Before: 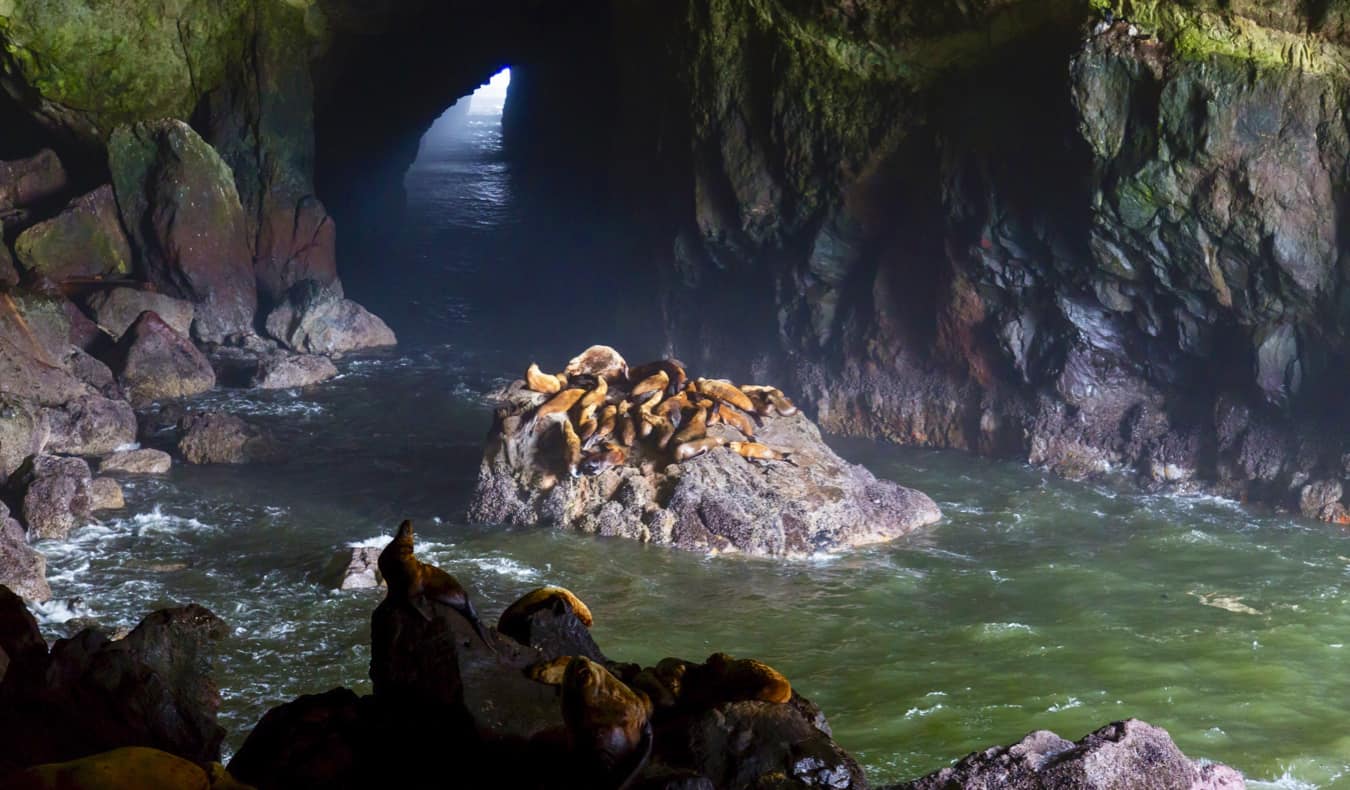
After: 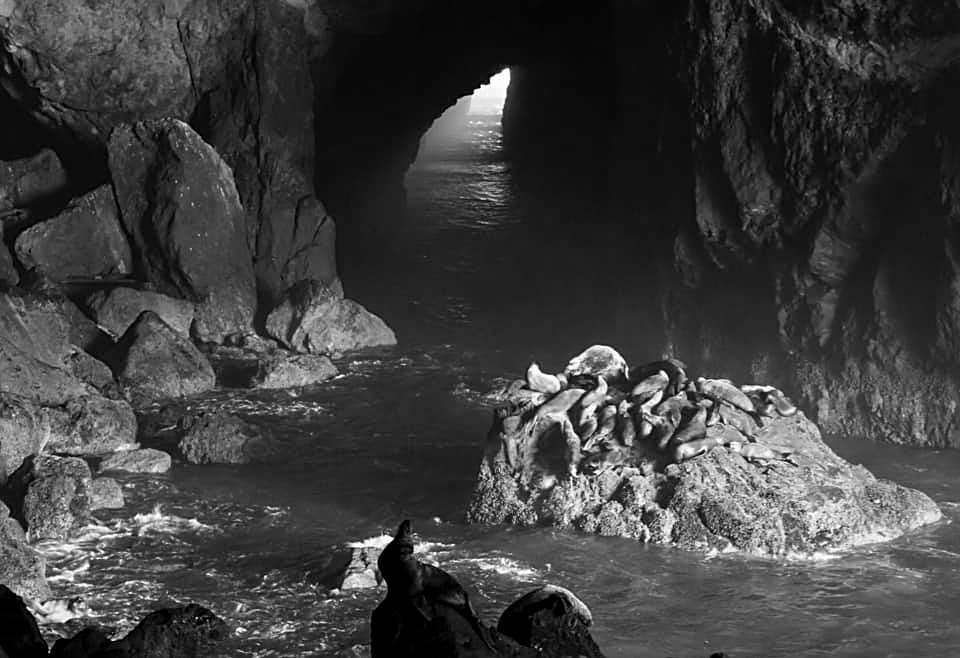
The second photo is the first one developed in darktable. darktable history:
contrast brightness saturation: saturation -0.05
crop: right 28.885%, bottom 16.626%
sharpen: on, module defaults
monochrome: on, module defaults
